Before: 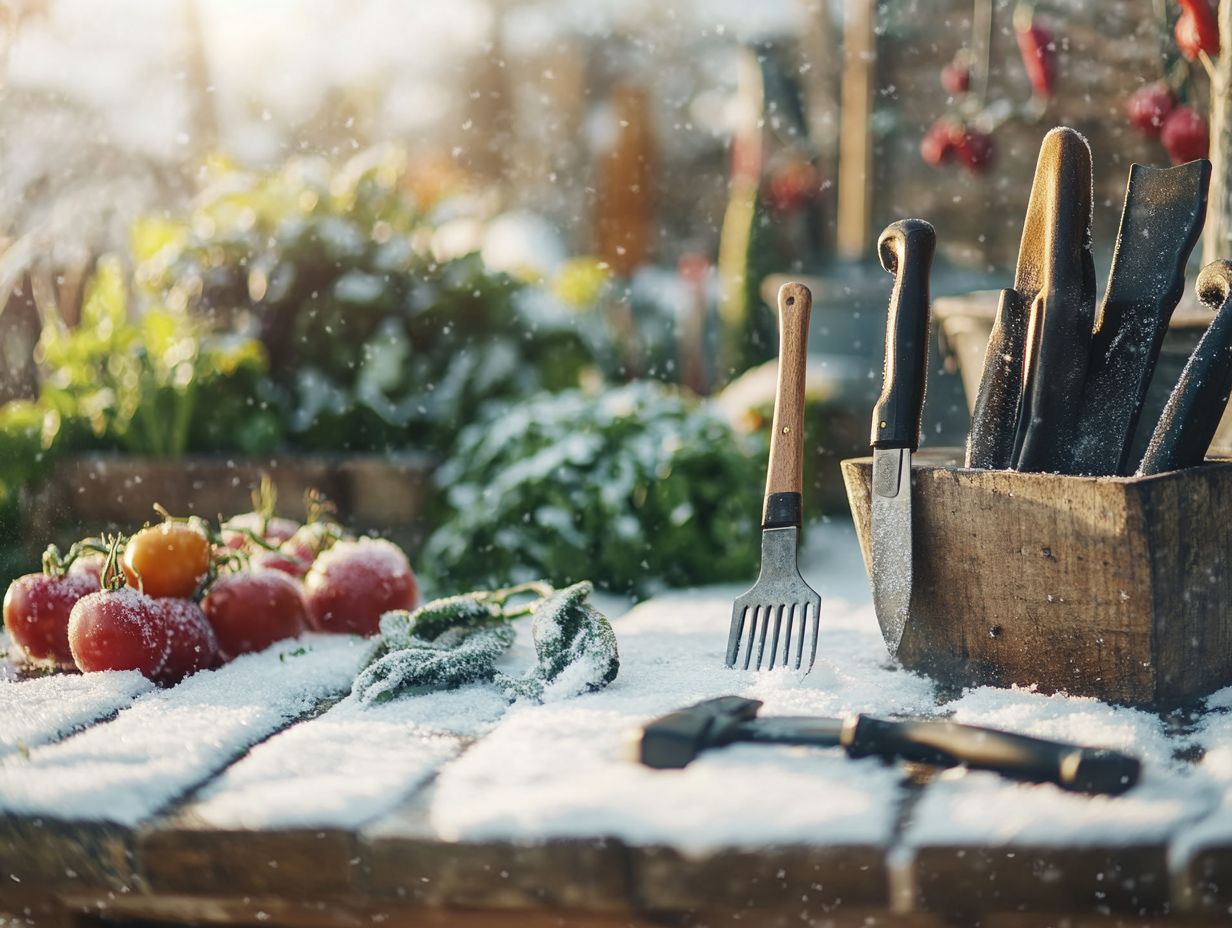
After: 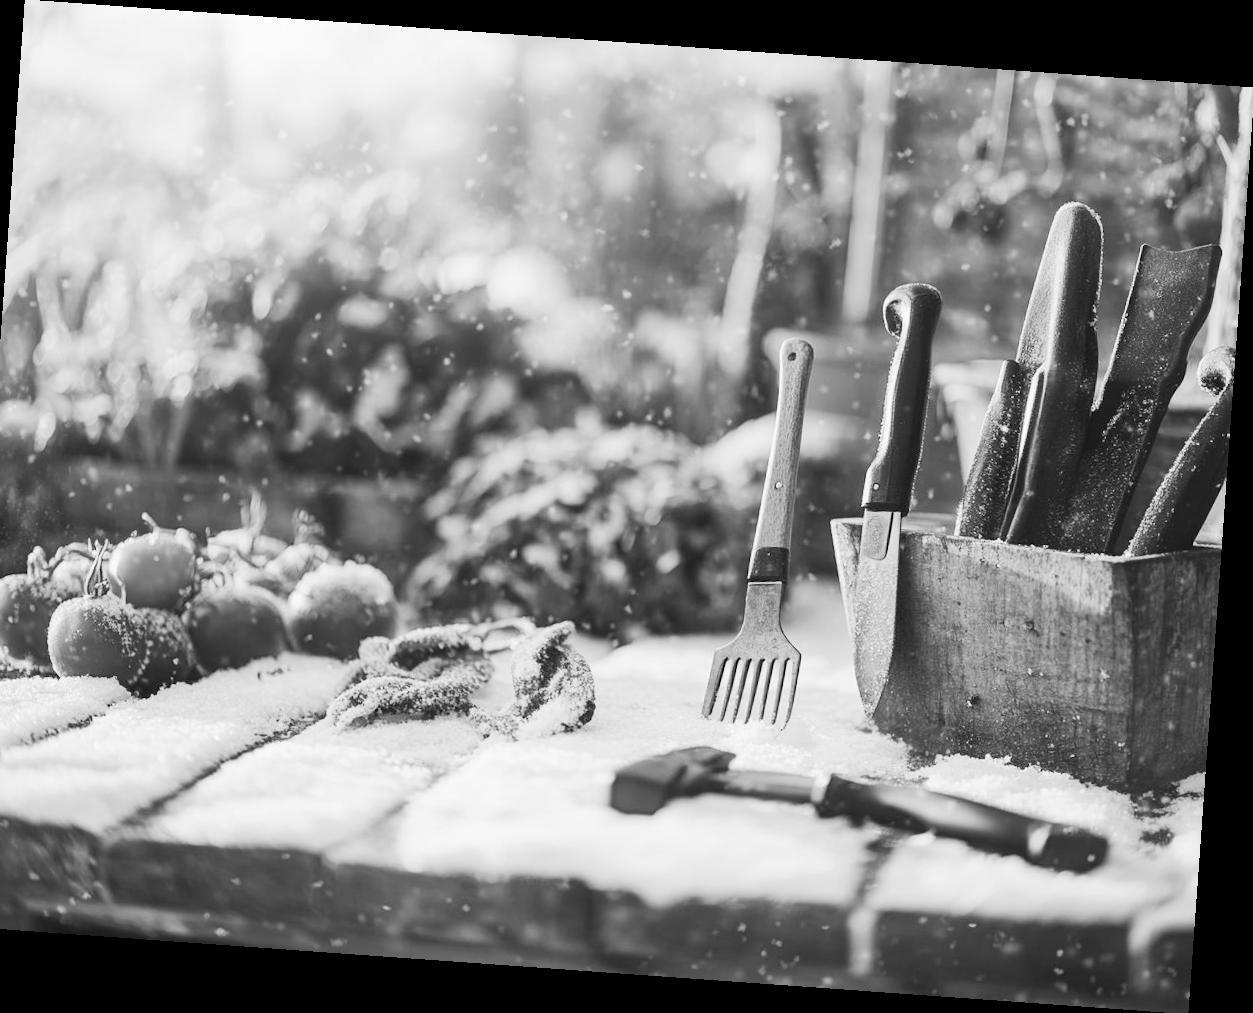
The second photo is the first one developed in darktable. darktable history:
crop and rotate: left 3.238%
exposure: exposure -0.05 EV
rotate and perspective: rotation 4.1°, automatic cropping off
monochrome: on, module defaults
contrast brightness saturation: contrast 0.2, brightness 0.16, saturation 0.22
base curve: curves: ch0 [(0, 0) (0.262, 0.32) (0.722, 0.705) (1, 1)]
color correction: highlights a* -3.28, highlights b* -6.24, shadows a* 3.1, shadows b* 5.19
